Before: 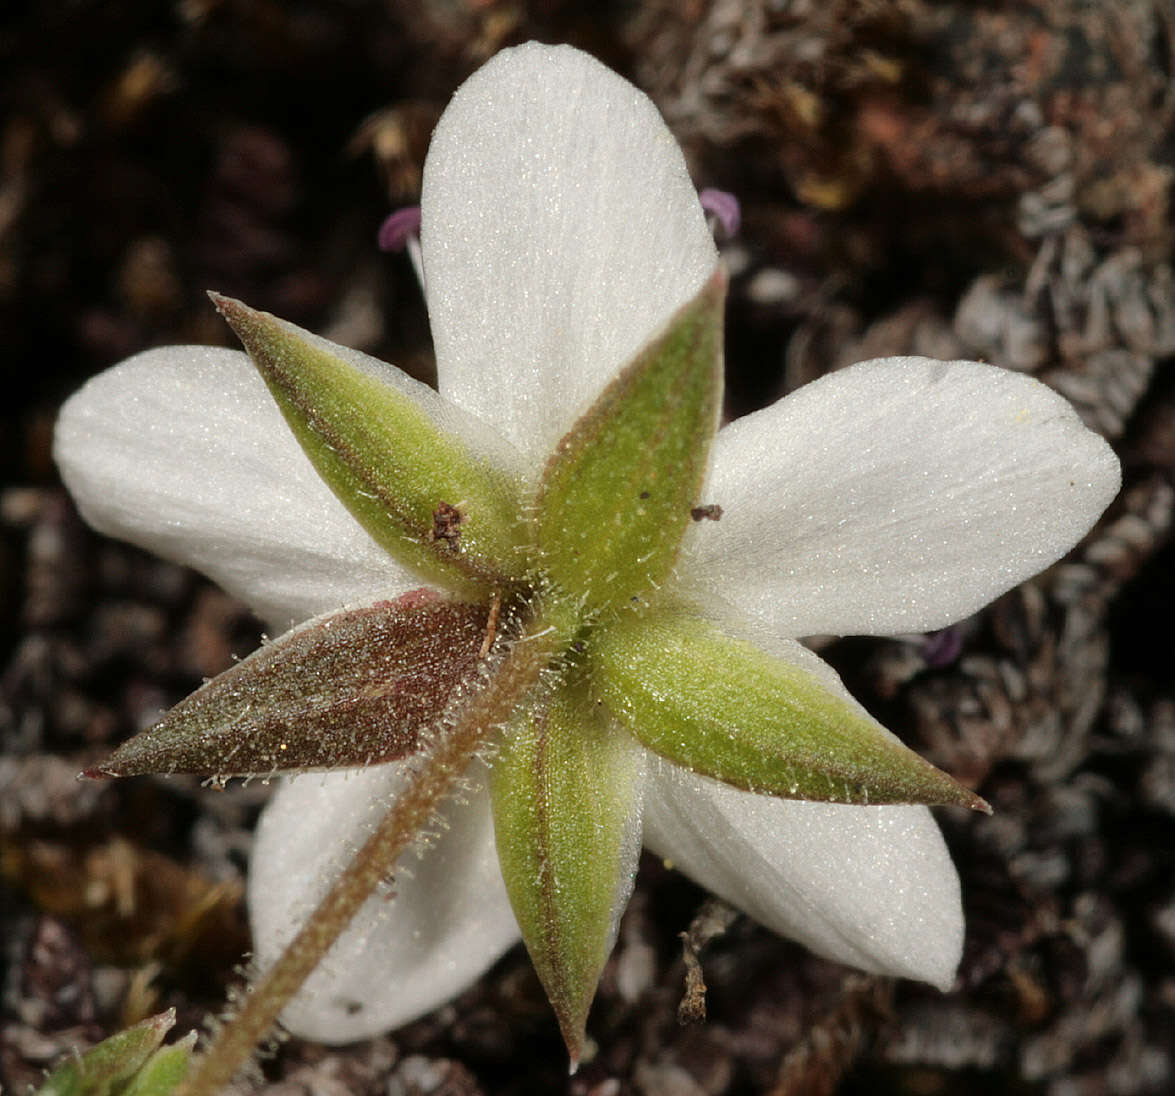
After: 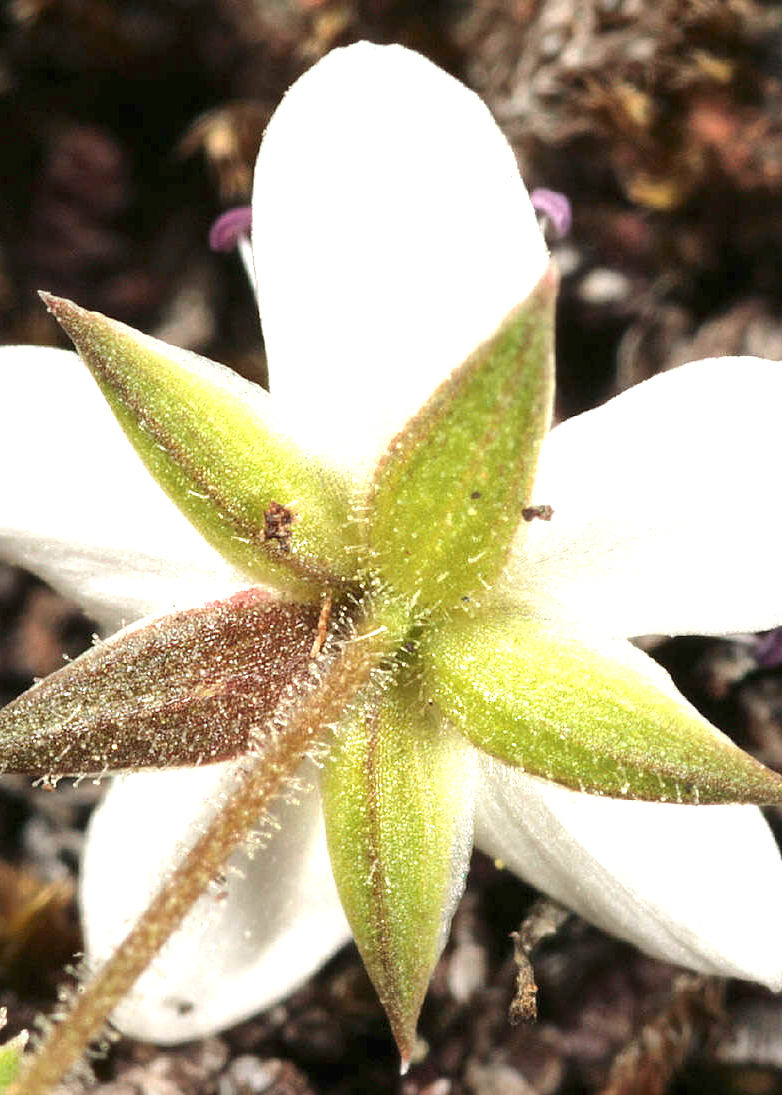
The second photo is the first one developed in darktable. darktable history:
color calibration: illuminant same as pipeline (D50), adaptation XYZ, x 0.346, y 0.358, temperature 5014.99 K
crop and rotate: left 14.468%, right 18.897%
exposure: black level correction 0, exposure 1.447 EV, compensate exposure bias true, compensate highlight preservation false
